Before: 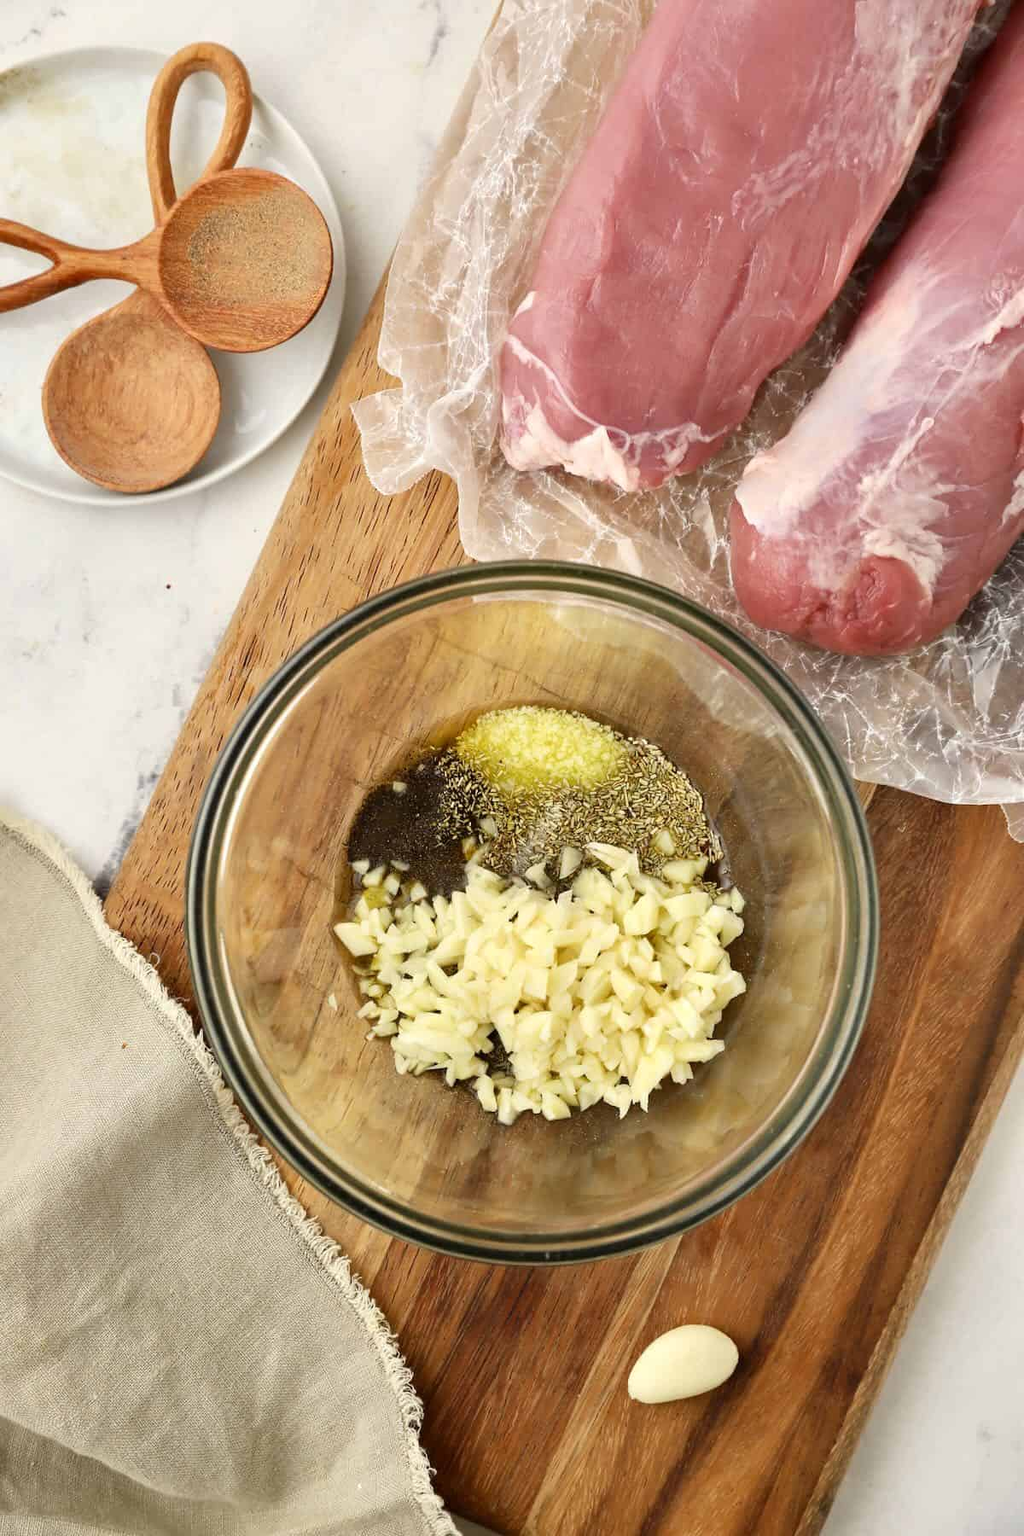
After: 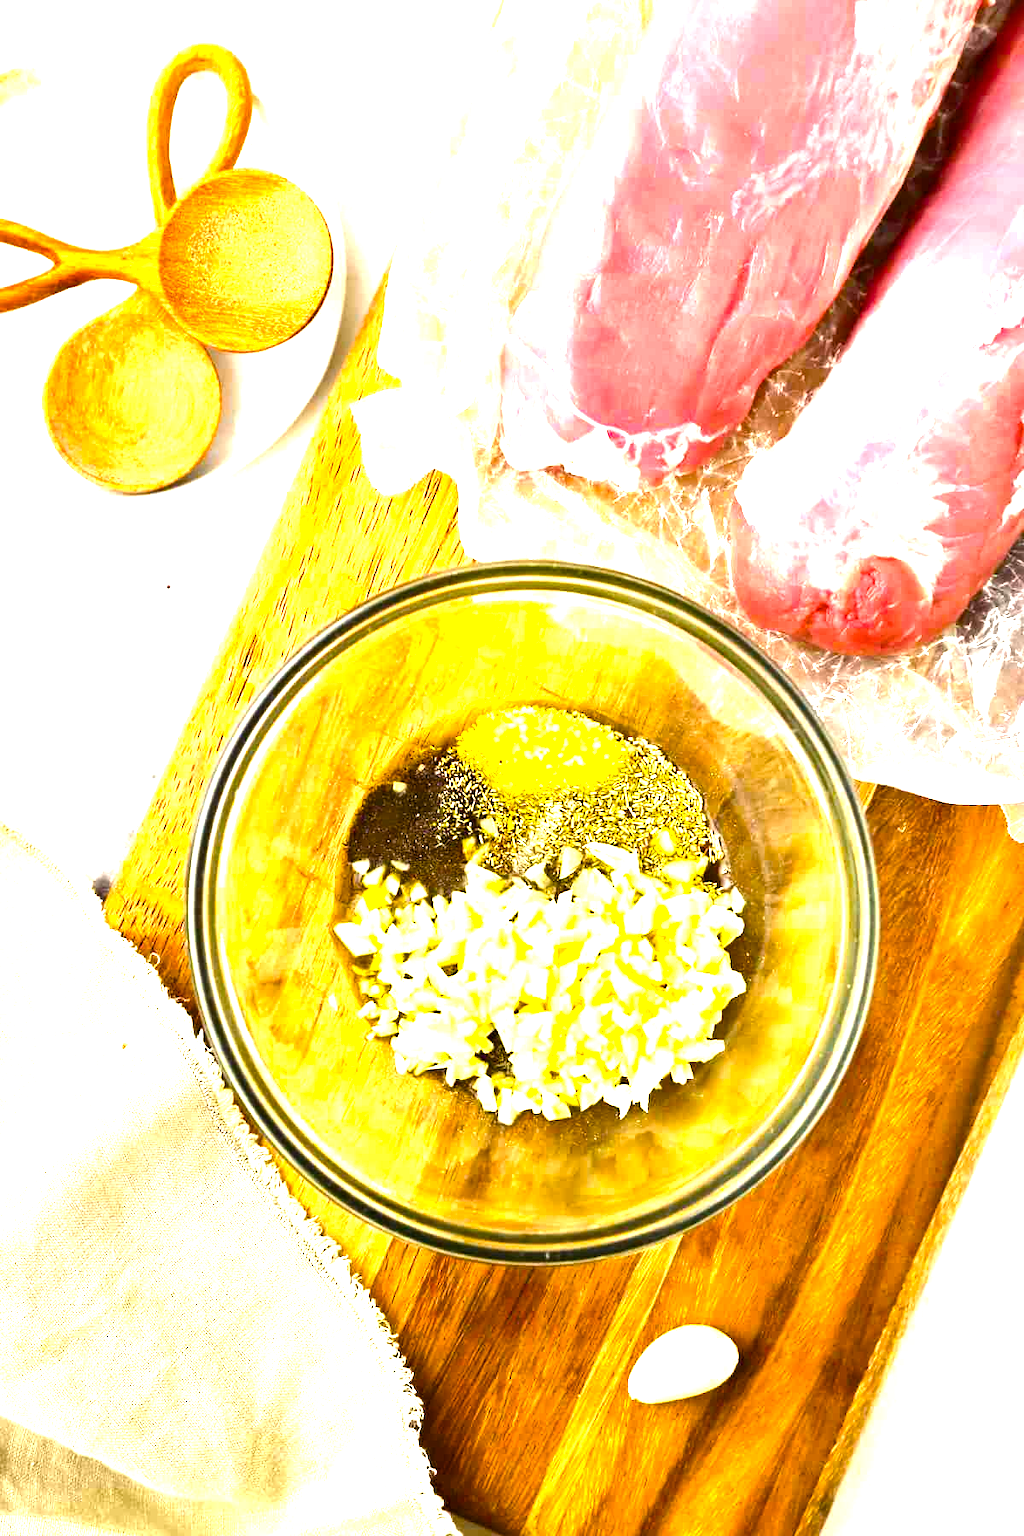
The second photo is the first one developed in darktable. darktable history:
color balance rgb: linear chroma grading › global chroma 9%, perceptual saturation grading › global saturation 36%, perceptual saturation grading › shadows 35%, perceptual brilliance grading › global brilliance 15%, perceptual brilliance grading › shadows -35%, global vibrance 15%
exposure: black level correction 0, exposure 1.45 EV, compensate exposure bias true, compensate highlight preservation false
